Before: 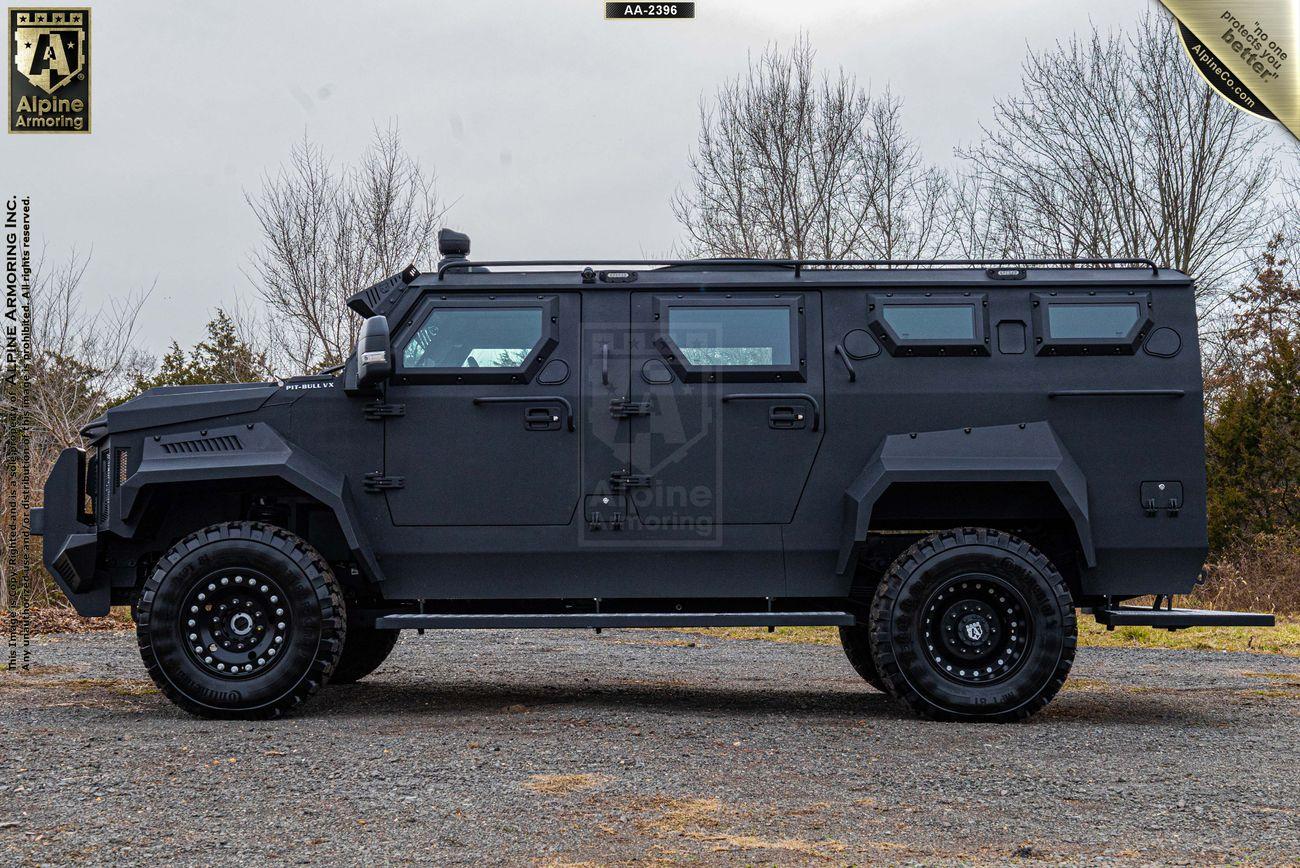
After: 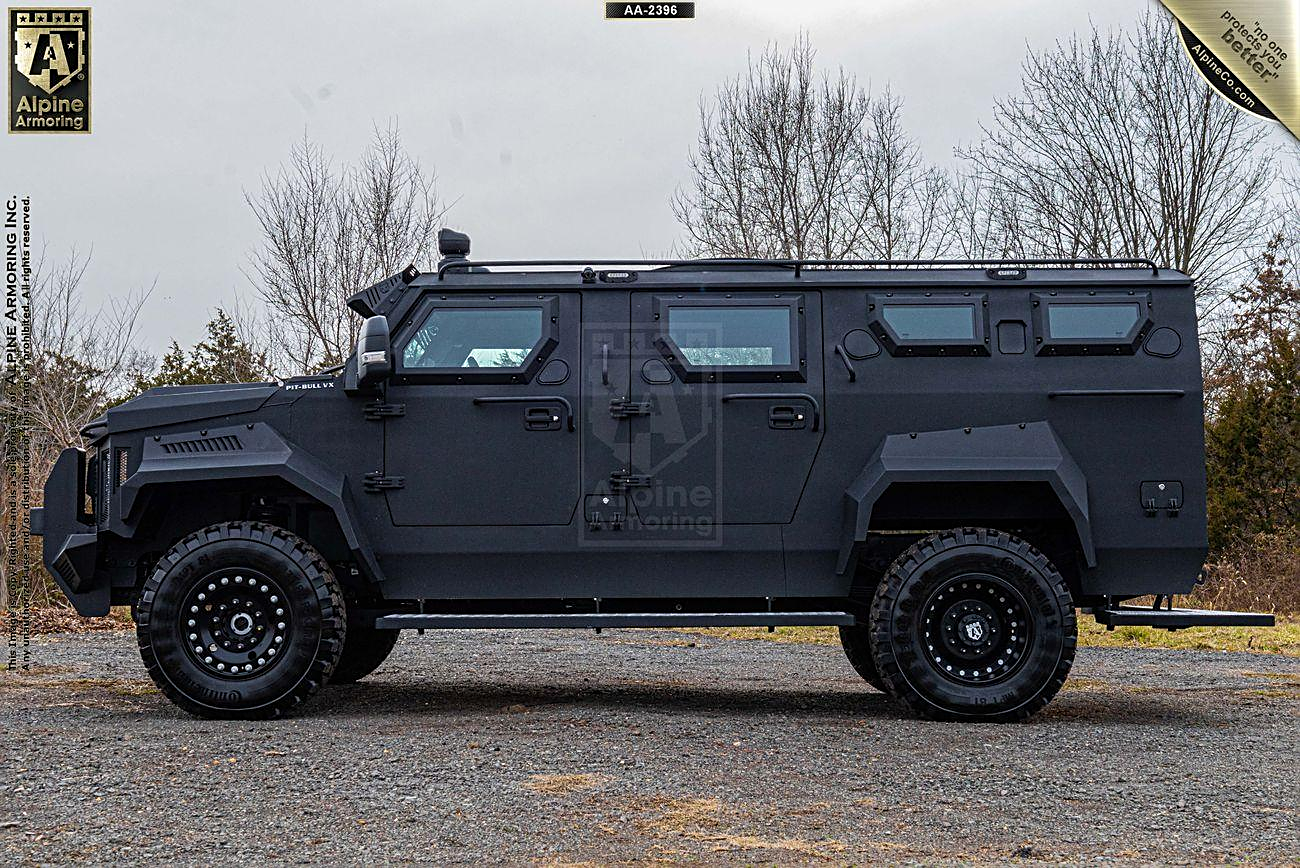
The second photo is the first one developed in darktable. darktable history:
white balance: emerald 1
sharpen: on, module defaults
rotate and perspective: crop left 0, crop top 0
